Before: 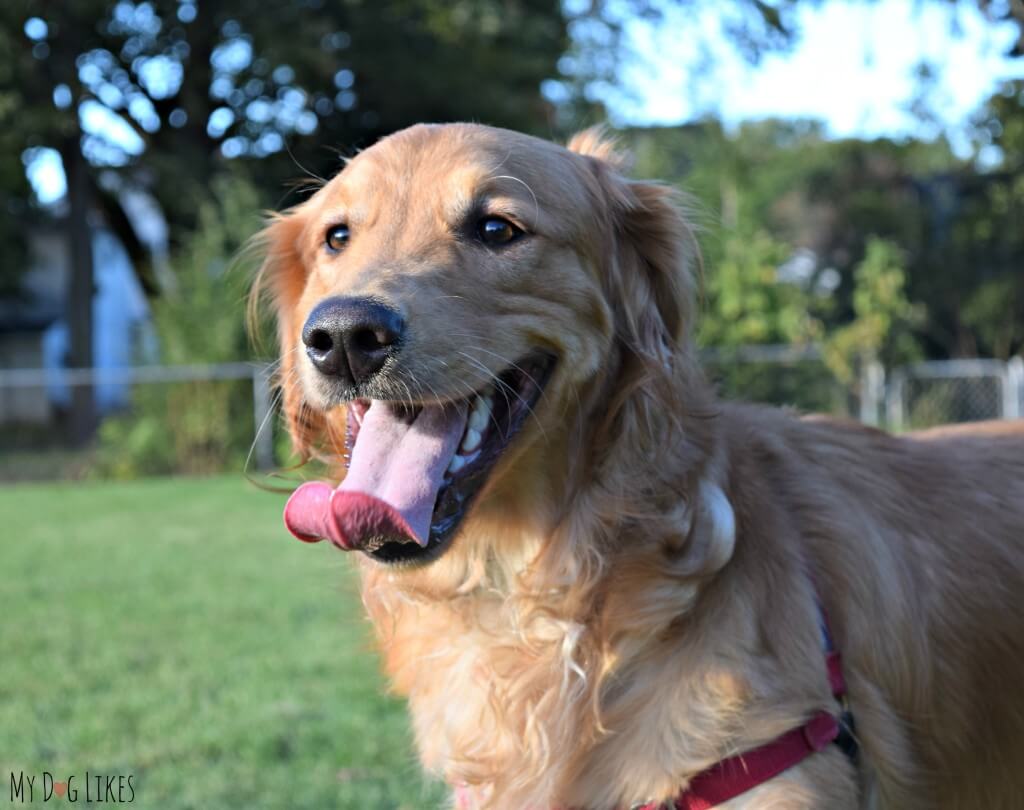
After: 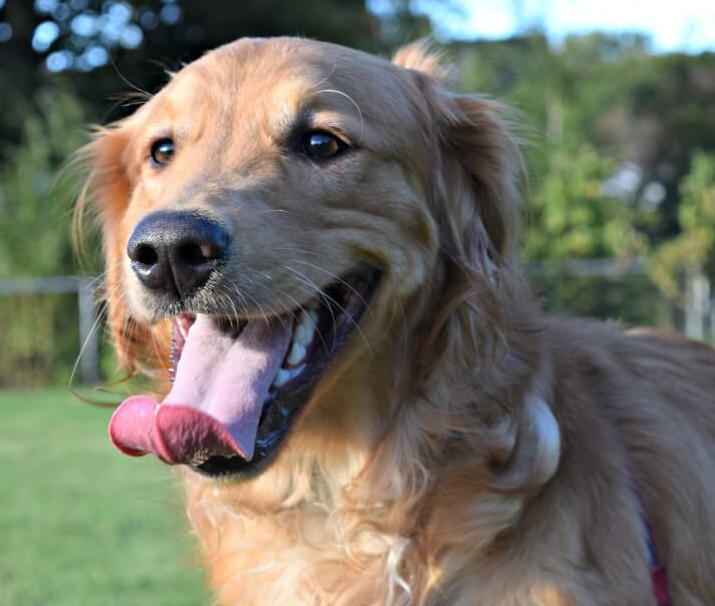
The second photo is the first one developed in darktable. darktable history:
crop and rotate: left 17.113%, top 10.713%, right 13.04%, bottom 14.47%
